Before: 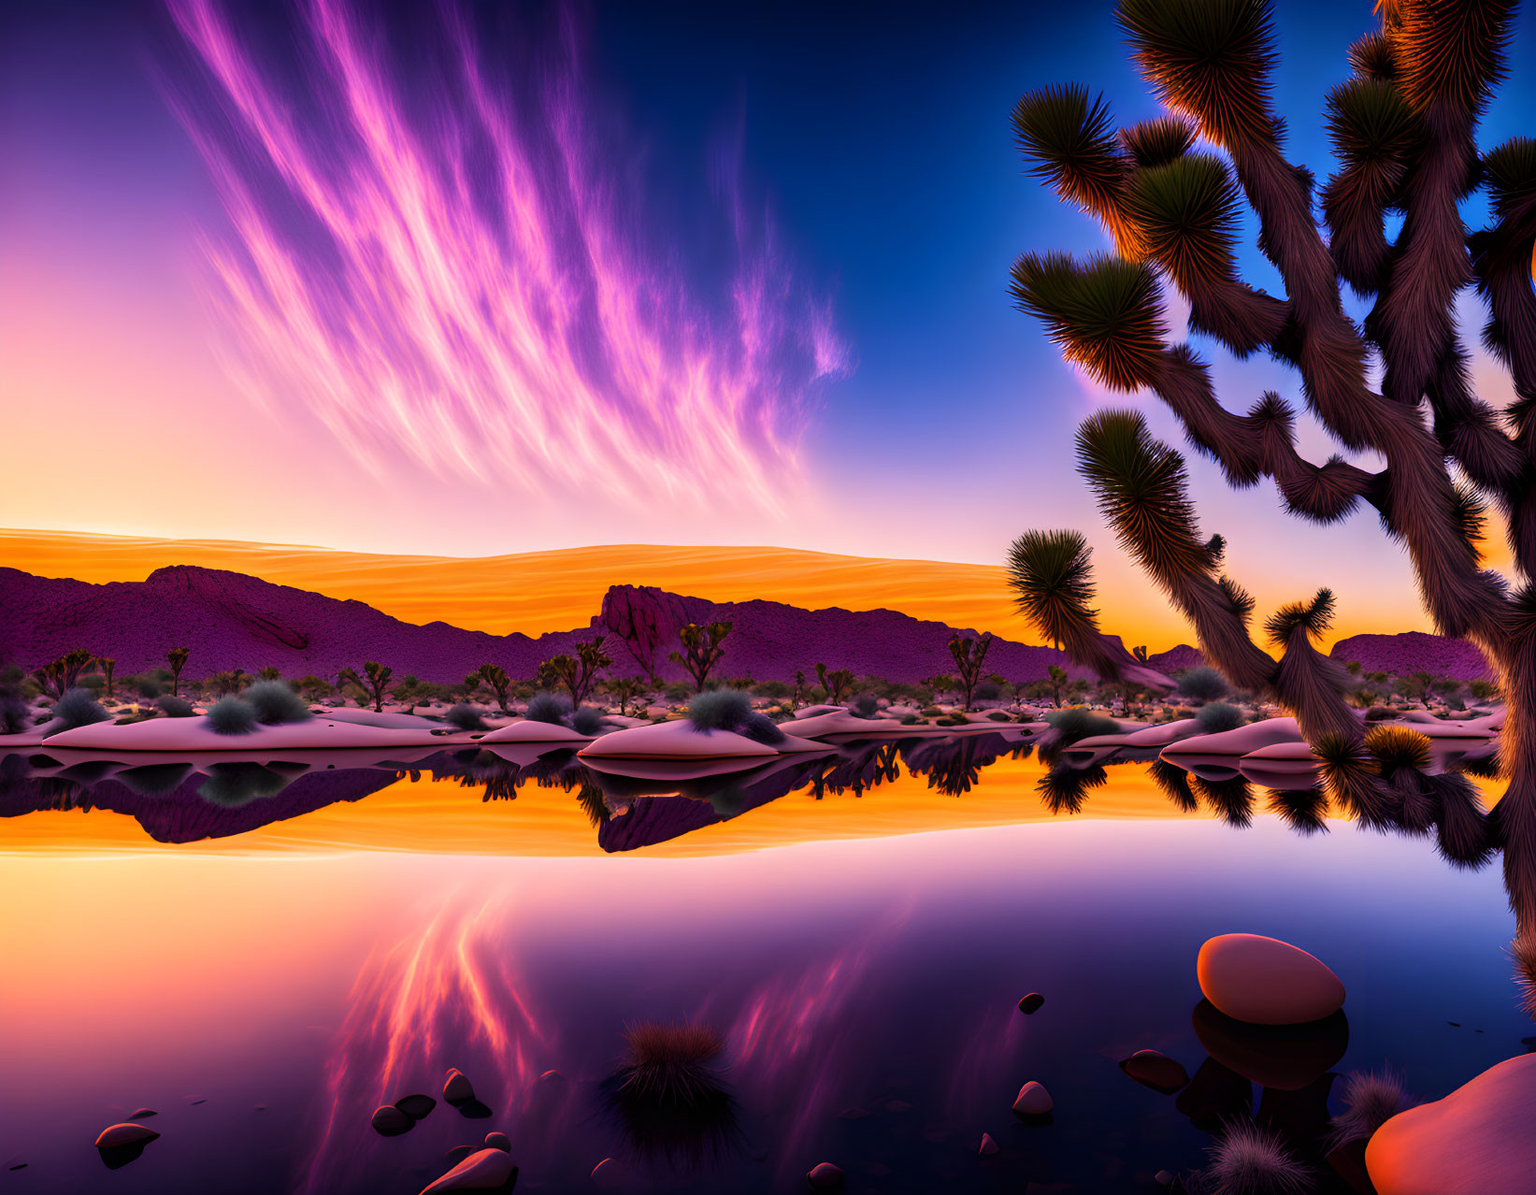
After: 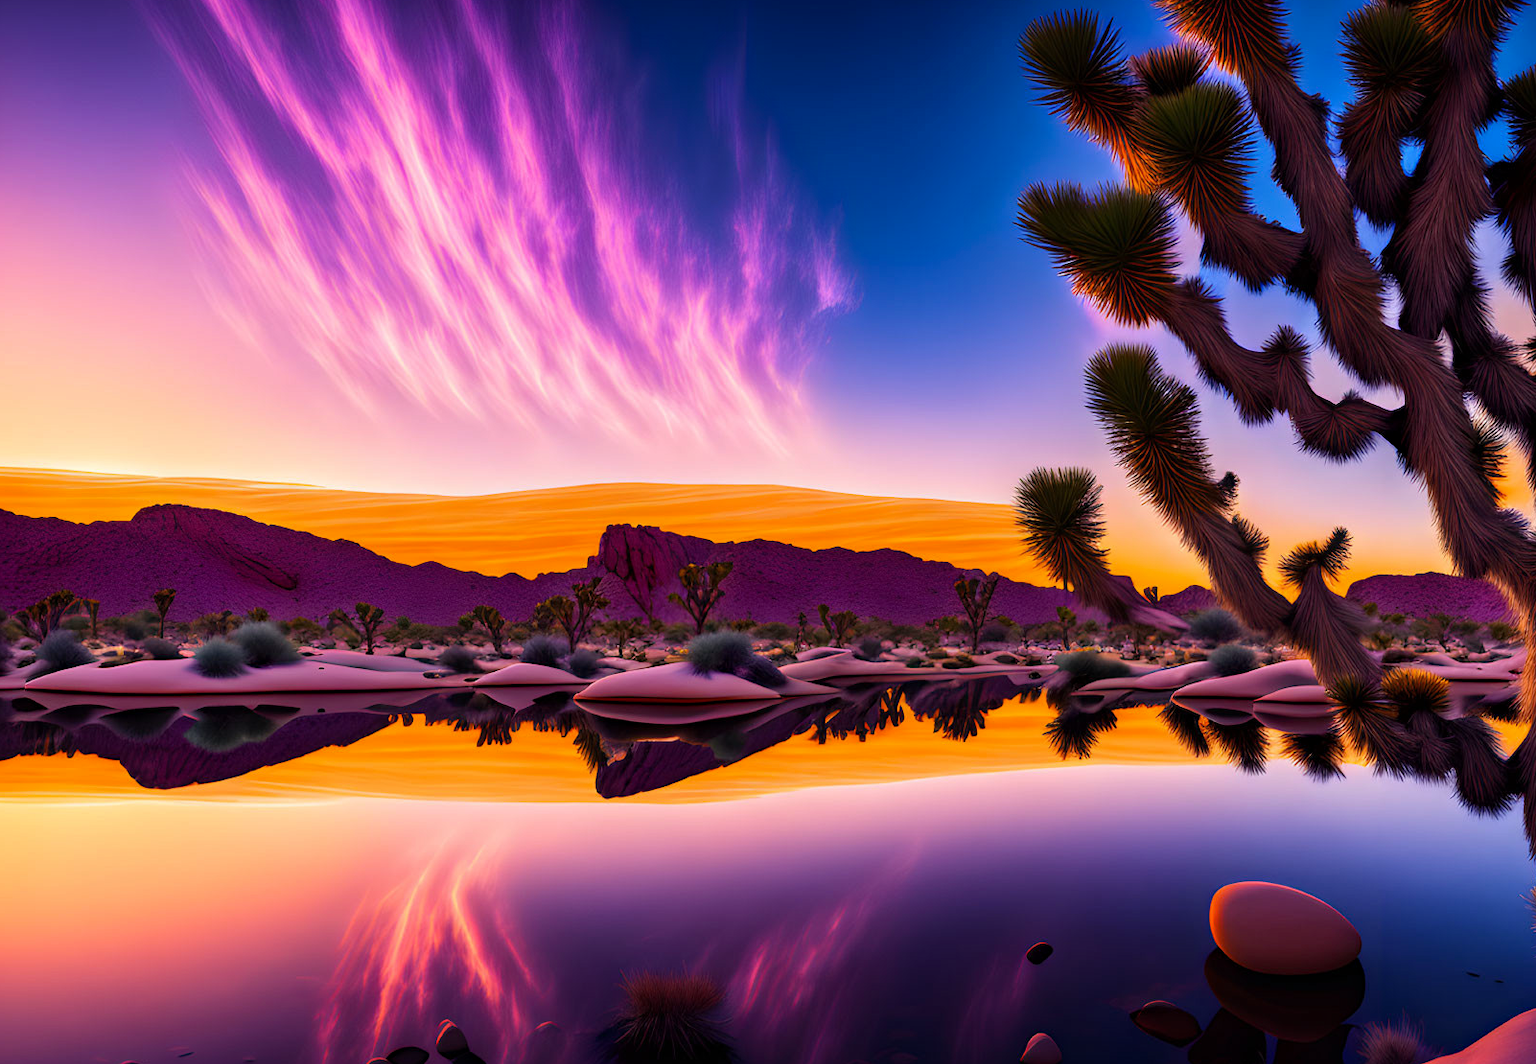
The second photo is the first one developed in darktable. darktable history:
crop: left 1.196%, top 6.188%, right 1.272%, bottom 6.93%
haze removal: compatibility mode true, adaptive false
